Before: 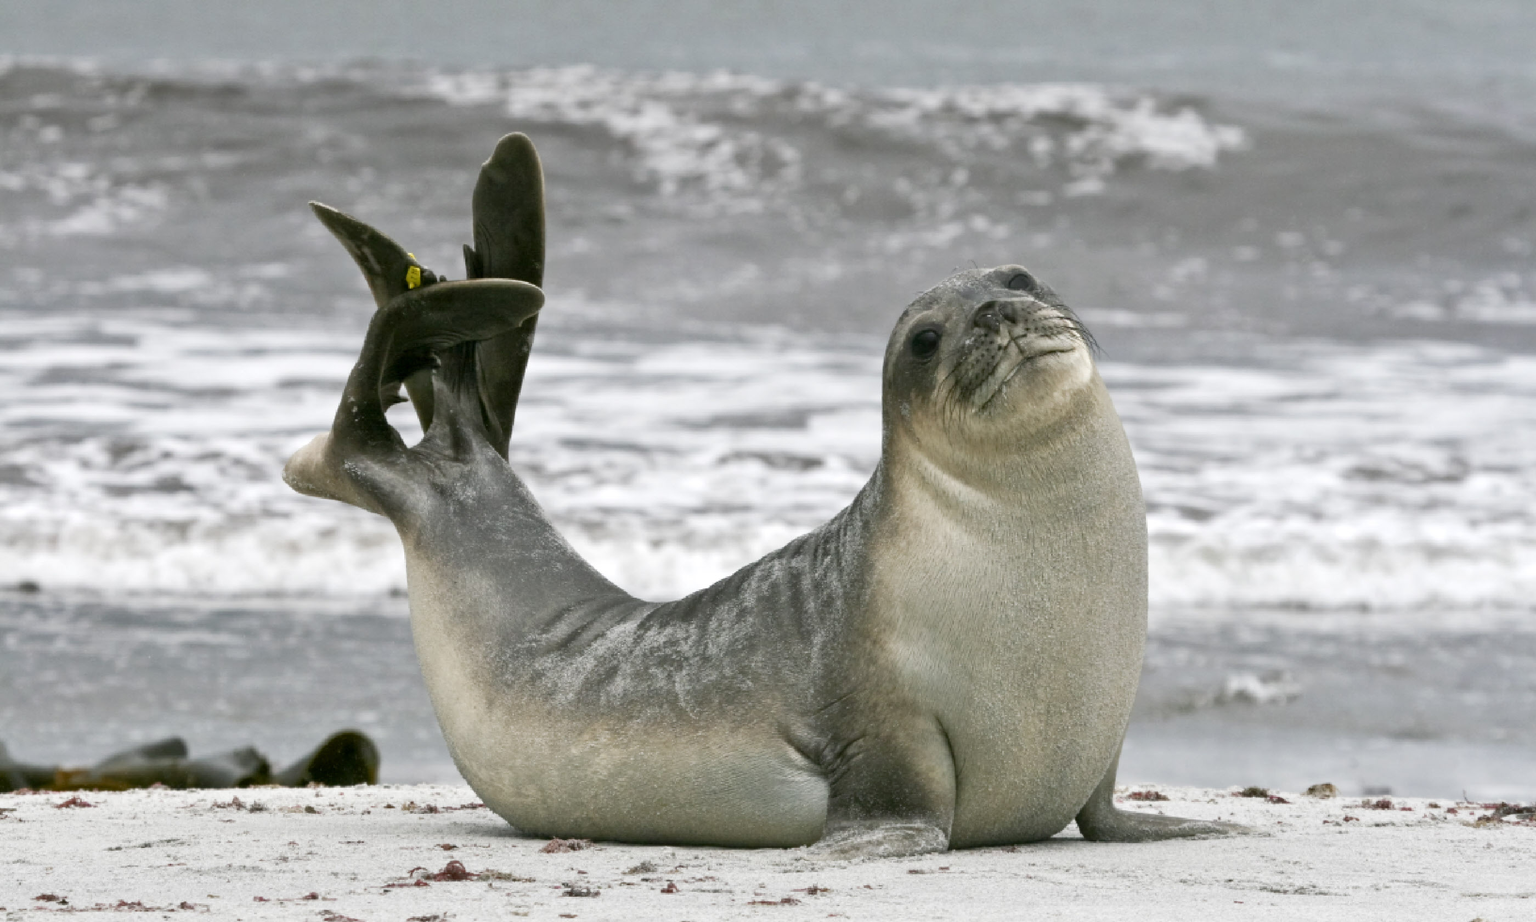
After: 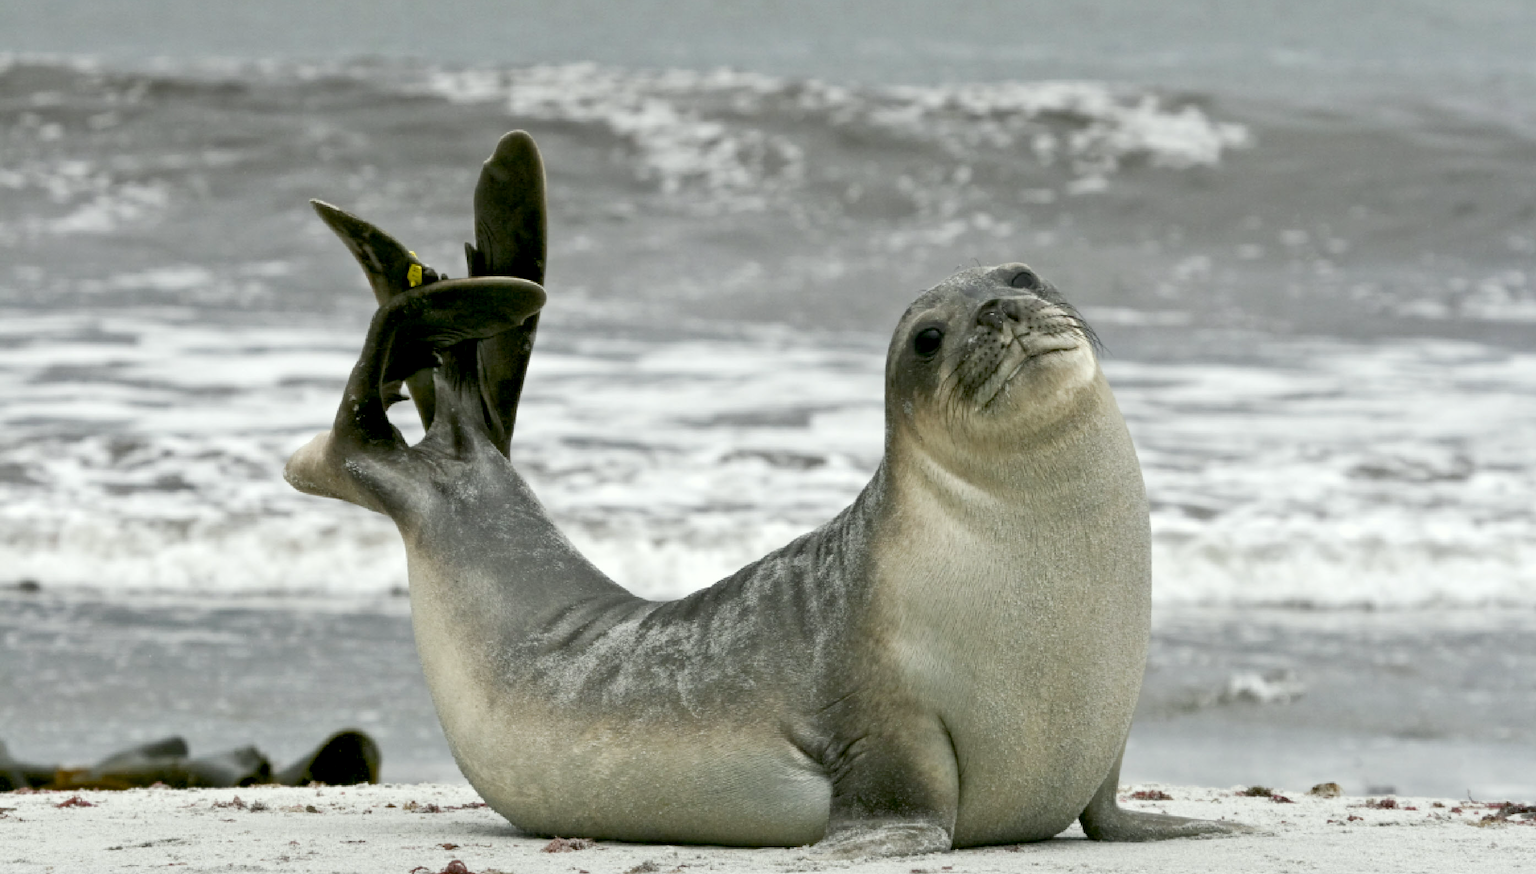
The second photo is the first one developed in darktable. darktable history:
exposure: black level correction 0.011, compensate highlight preservation false
crop: top 0.321%, right 0.263%, bottom 5.028%
color correction: highlights a* -2.54, highlights b* 2.63
